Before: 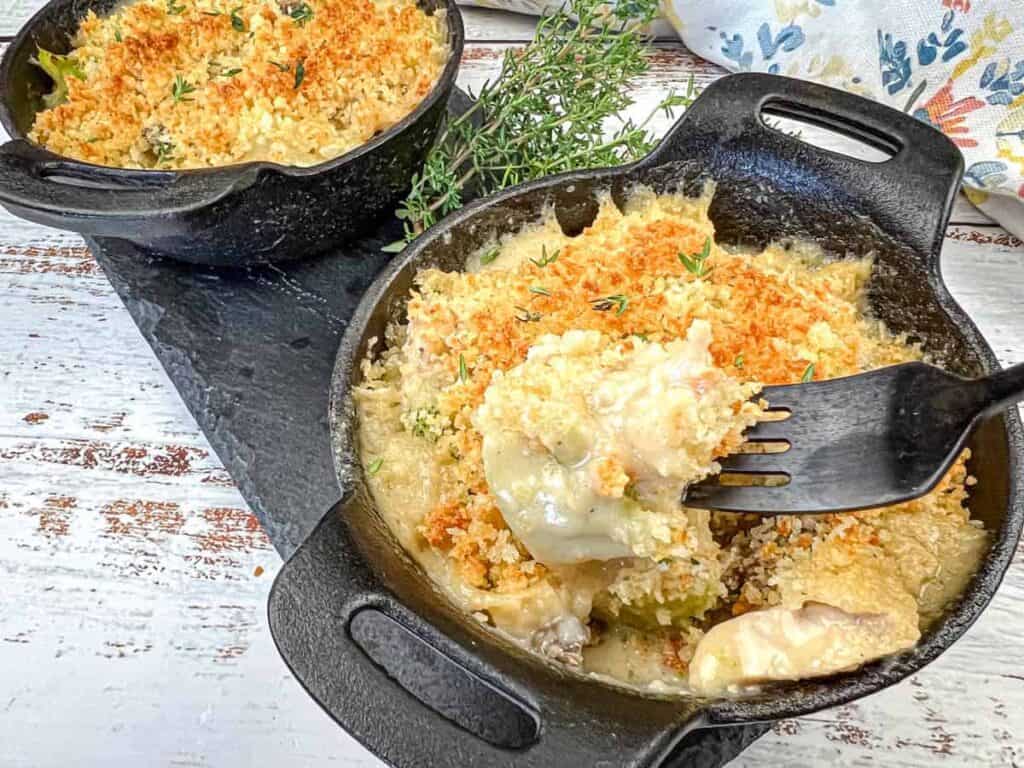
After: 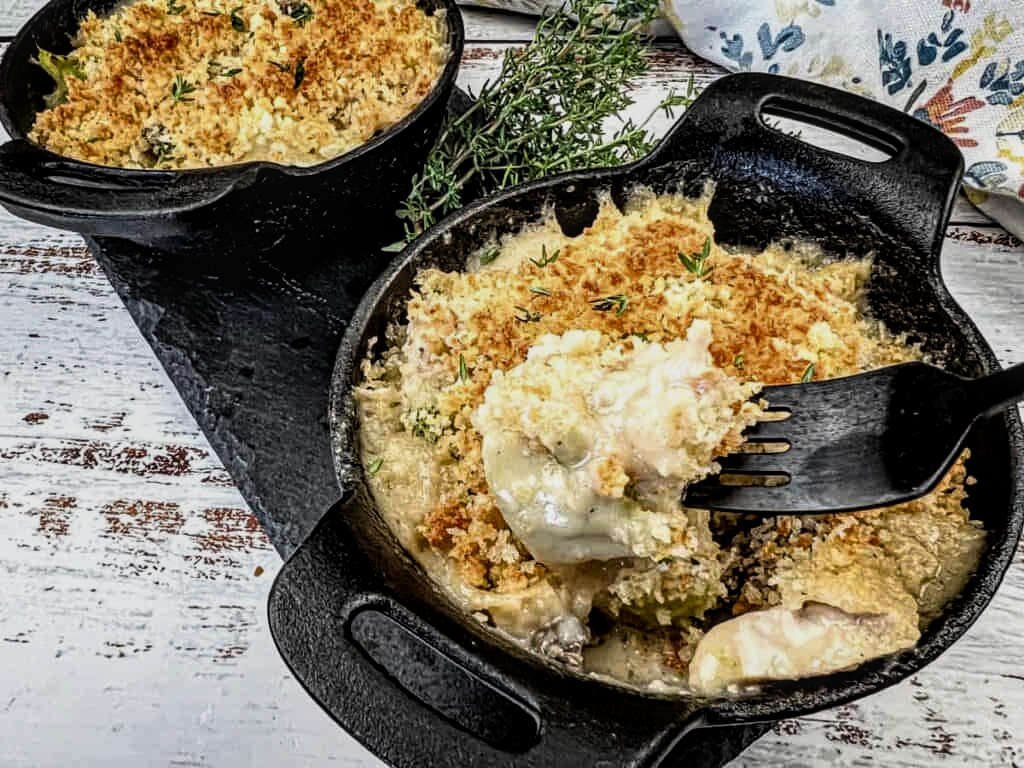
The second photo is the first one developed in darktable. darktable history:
rgb curve: curves: ch0 [(0, 0) (0.415, 0.237) (1, 1)]
local contrast: detail 130%
filmic rgb: black relative exposure -5 EV, hardness 2.88, contrast 1.4, highlights saturation mix -30%
